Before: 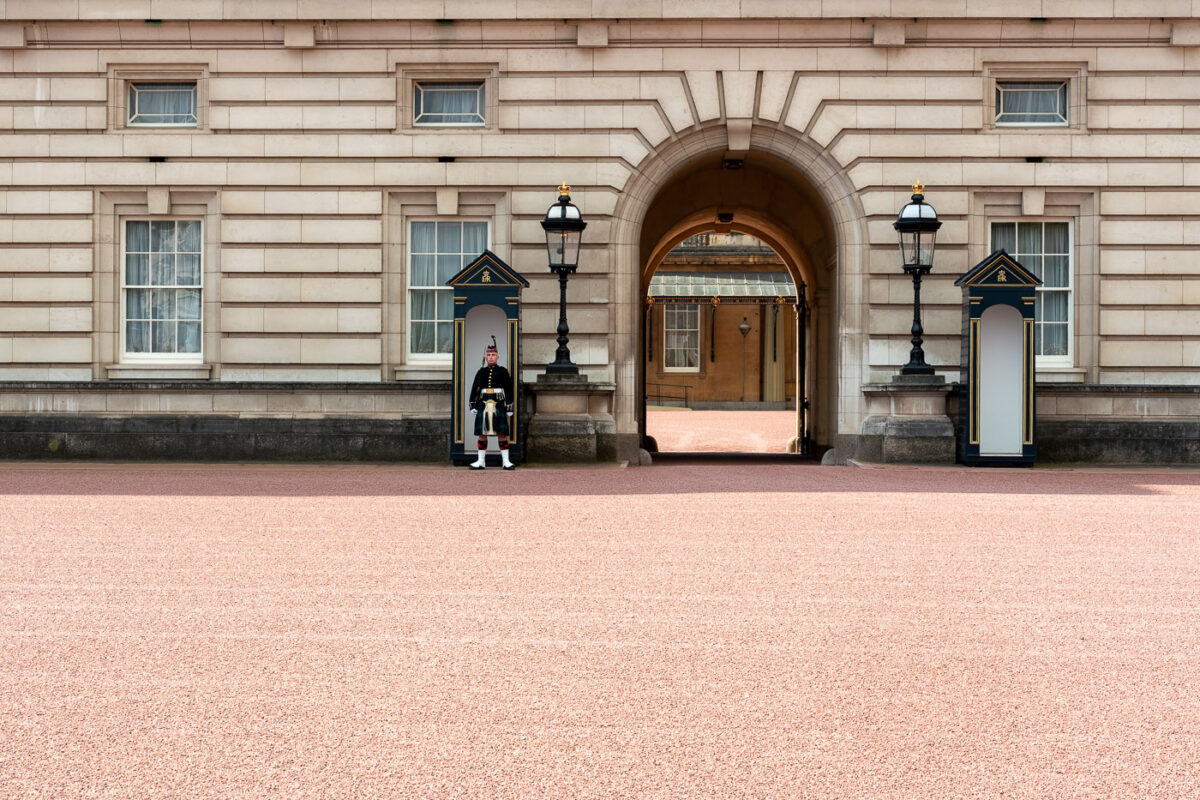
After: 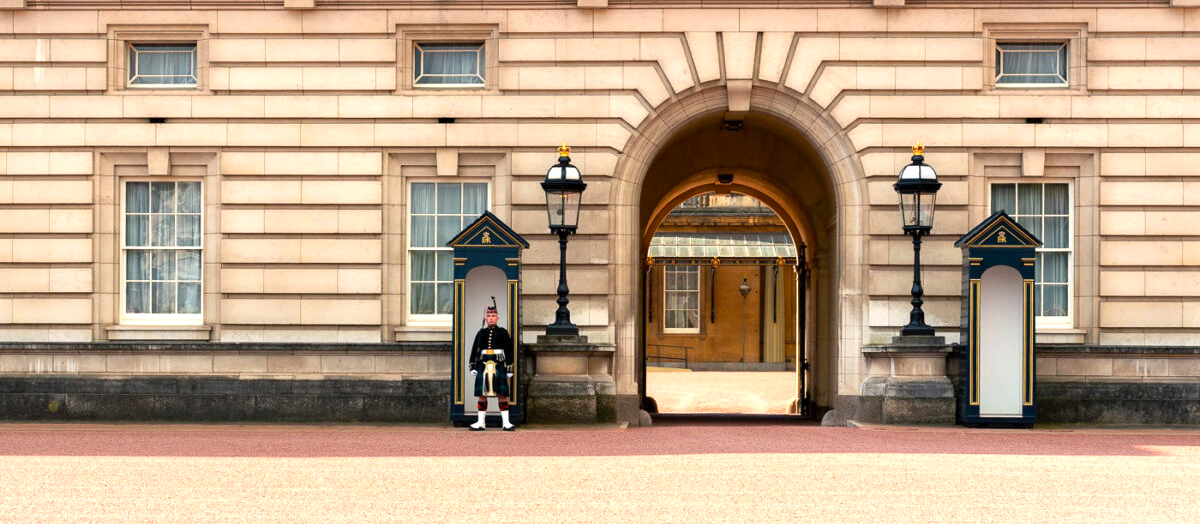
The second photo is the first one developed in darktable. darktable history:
exposure: exposure 0.561 EV, compensate highlight preservation false
base curve: preserve colors none
crop and rotate: top 4.886%, bottom 29.517%
color balance rgb: highlights gain › chroma 2.898%, highlights gain › hue 60.74°, perceptual saturation grading › global saturation 12.481%, global vibrance 22.812%
